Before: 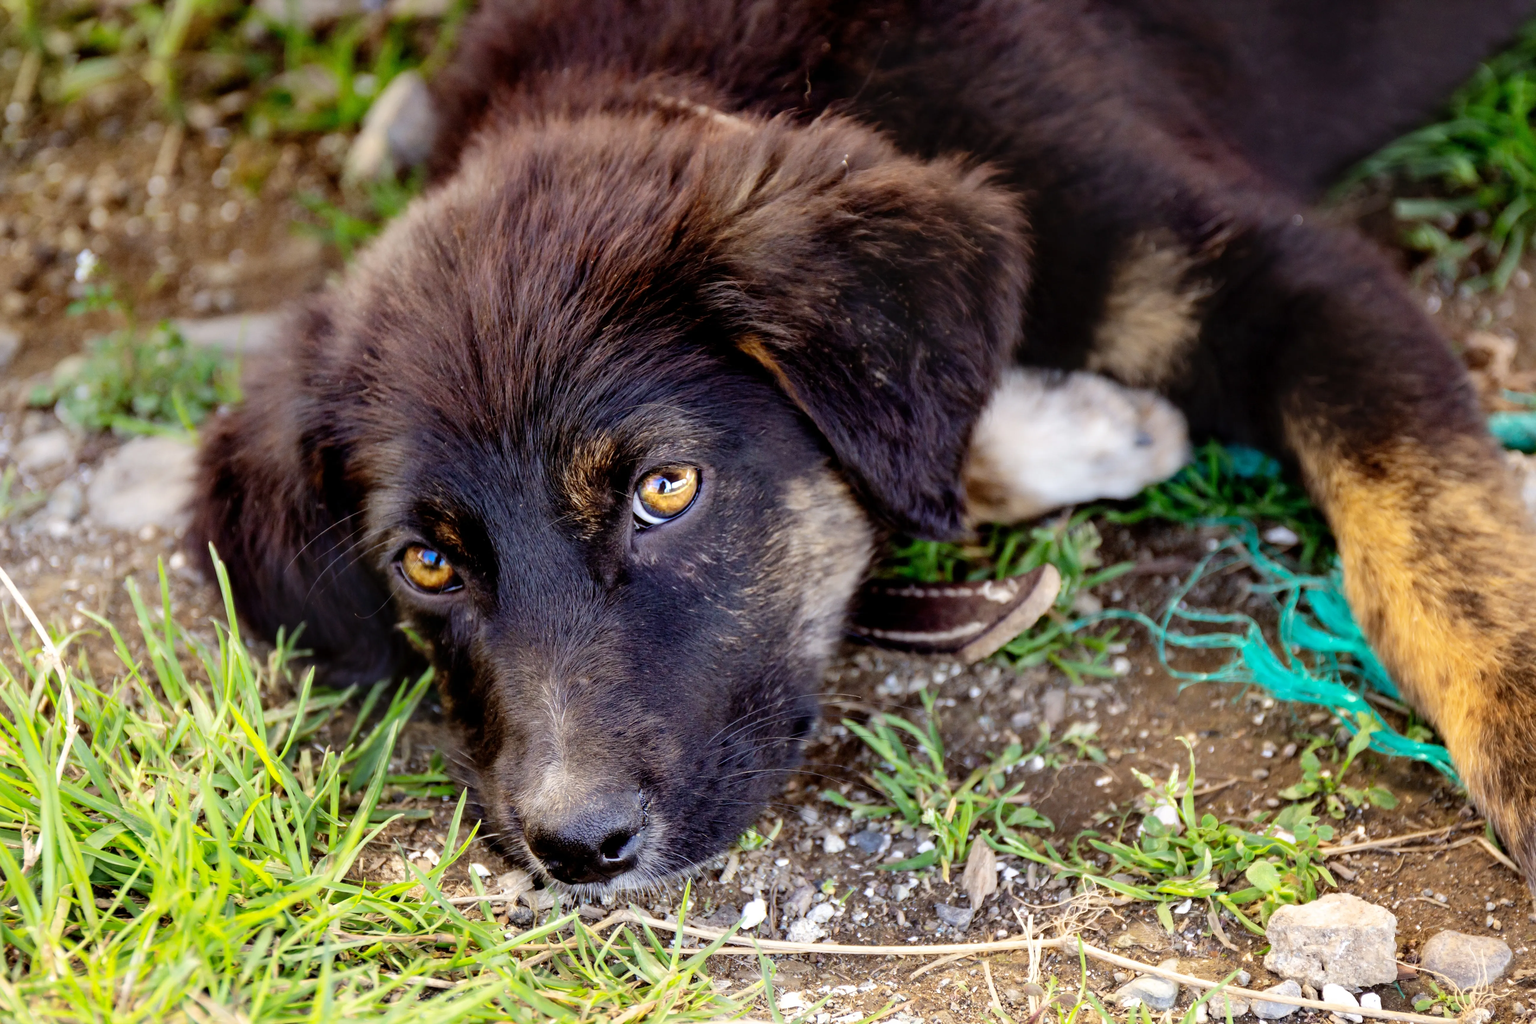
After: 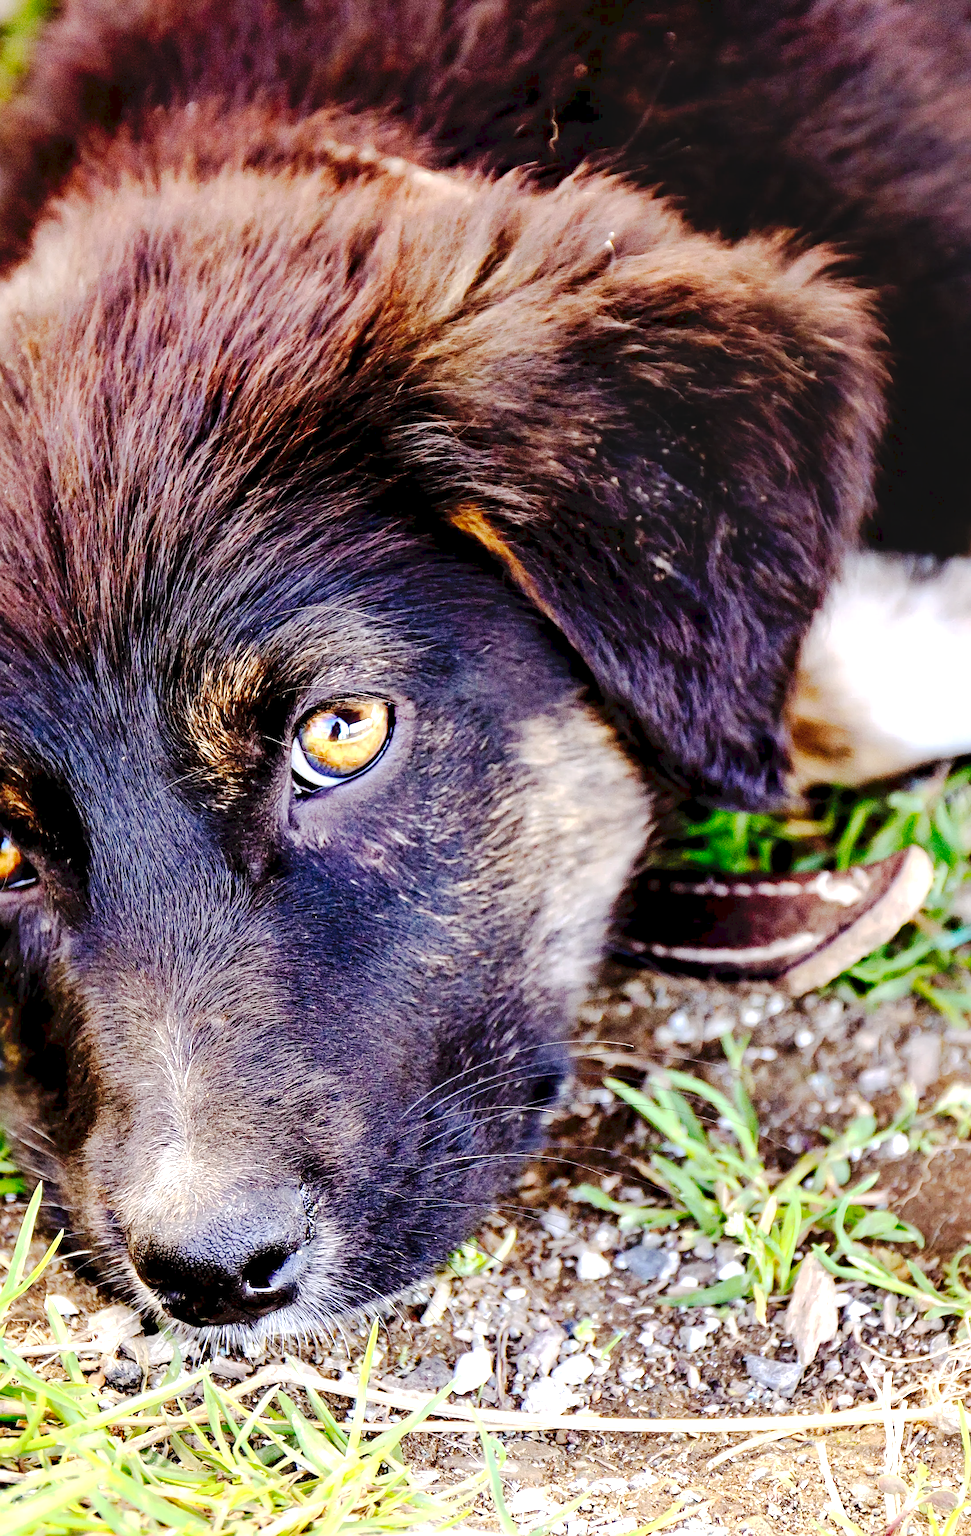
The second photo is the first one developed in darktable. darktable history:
crop: left 28.583%, right 29.231%
white balance: red 1, blue 1
sharpen: on, module defaults
exposure: black level correction 0, exposure 0.7 EV, compensate exposure bias true, compensate highlight preservation false
haze removal: compatibility mode true, adaptive false
contrast equalizer: octaves 7, y [[0.6 ×6], [0.55 ×6], [0 ×6], [0 ×6], [0 ×6]], mix 0.29
tone curve: curves: ch0 [(0, 0) (0.003, 0.058) (0.011, 0.059) (0.025, 0.061) (0.044, 0.067) (0.069, 0.084) (0.1, 0.102) (0.136, 0.124) (0.177, 0.171) (0.224, 0.246) (0.277, 0.324) (0.335, 0.411) (0.399, 0.509) (0.468, 0.605) (0.543, 0.688) (0.623, 0.738) (0.709, 0.798) (0.801, 0.852) (0.898, 0.911) (1, 1)], preserve colors none
